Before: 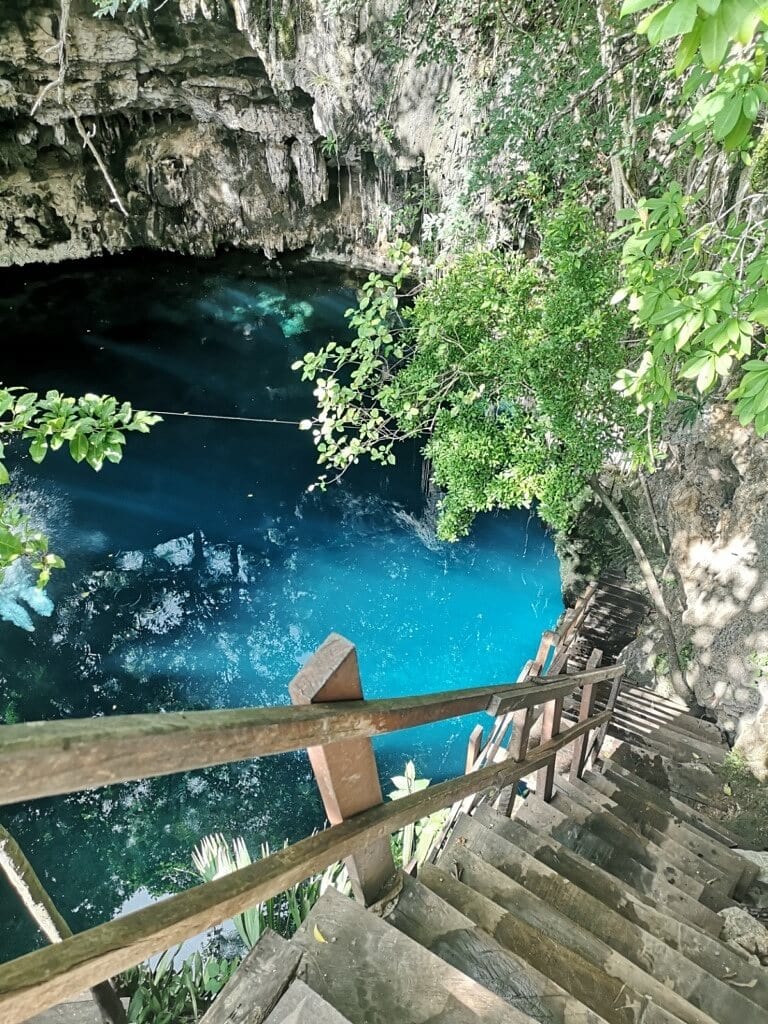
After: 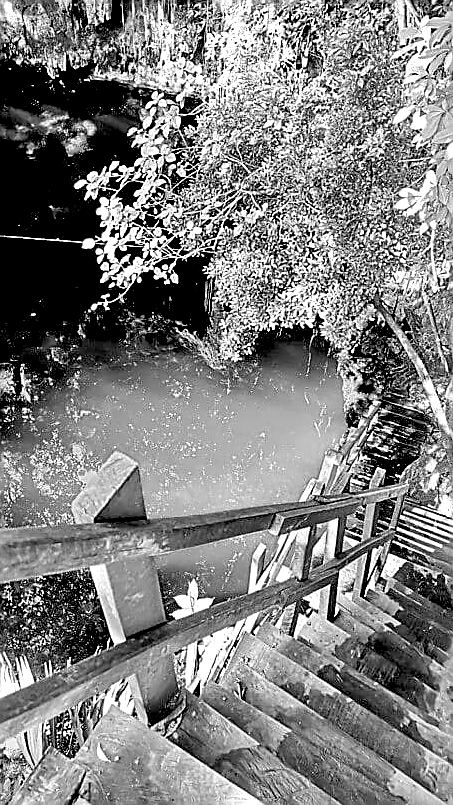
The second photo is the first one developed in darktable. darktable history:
crop and rotate: left 28.256%, top 17.734%, right 12.656%, bottom 3.573%
exposure: black level correction 0.04, exposure 0.5 EV, compensate highlight preservation false
sharpen: radius 1.4, amount 1.25, threshold 0.7
monochrome: on, module defaults
